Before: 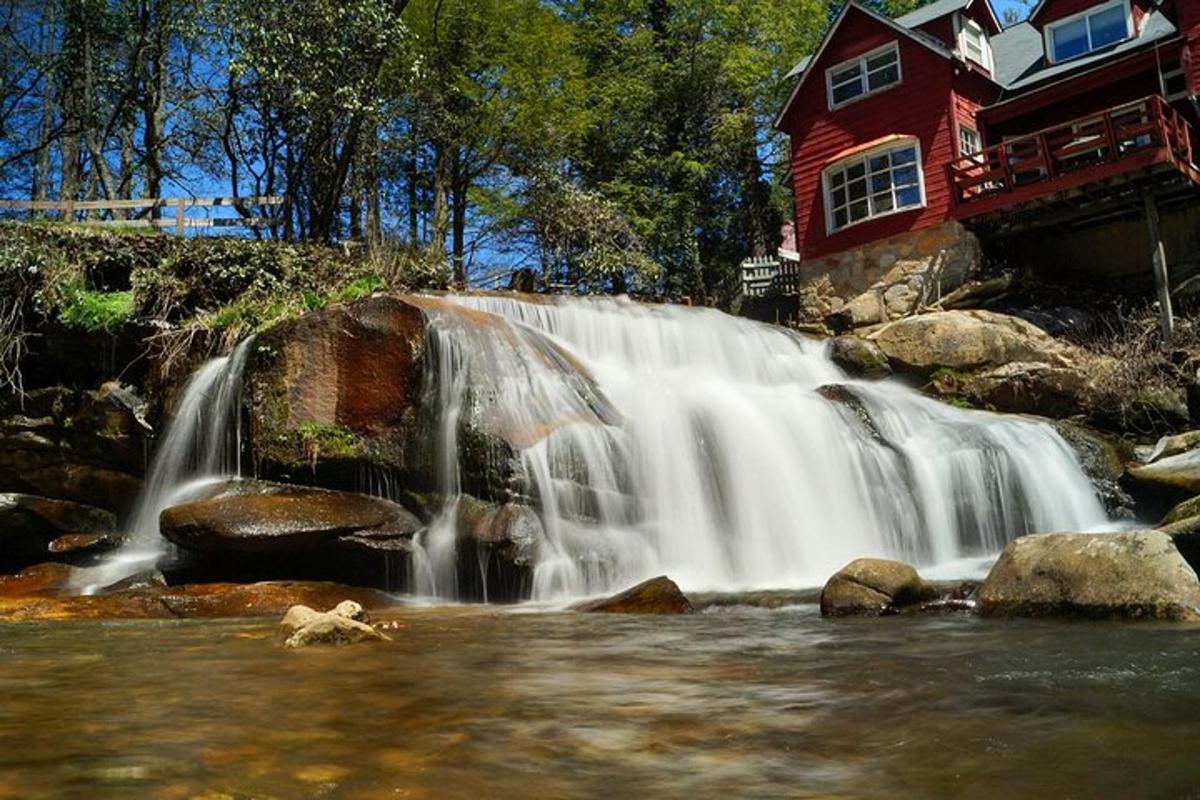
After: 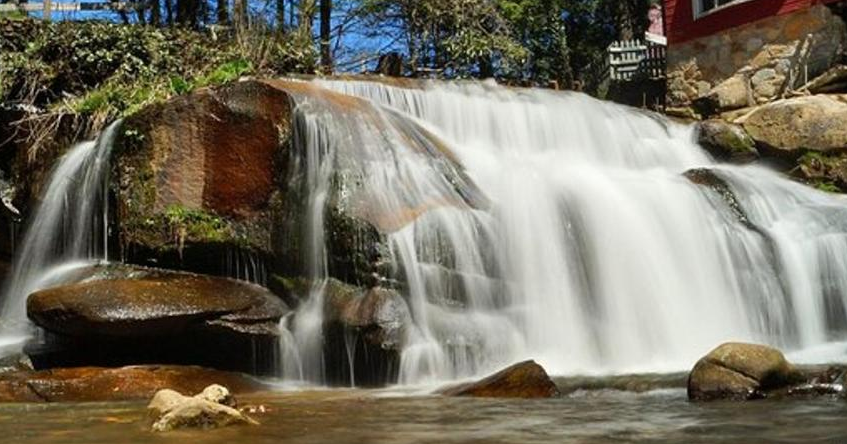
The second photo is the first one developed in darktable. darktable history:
crop: left 11.141%, top 27.121%, right 18.244%, bottom 17.277%
